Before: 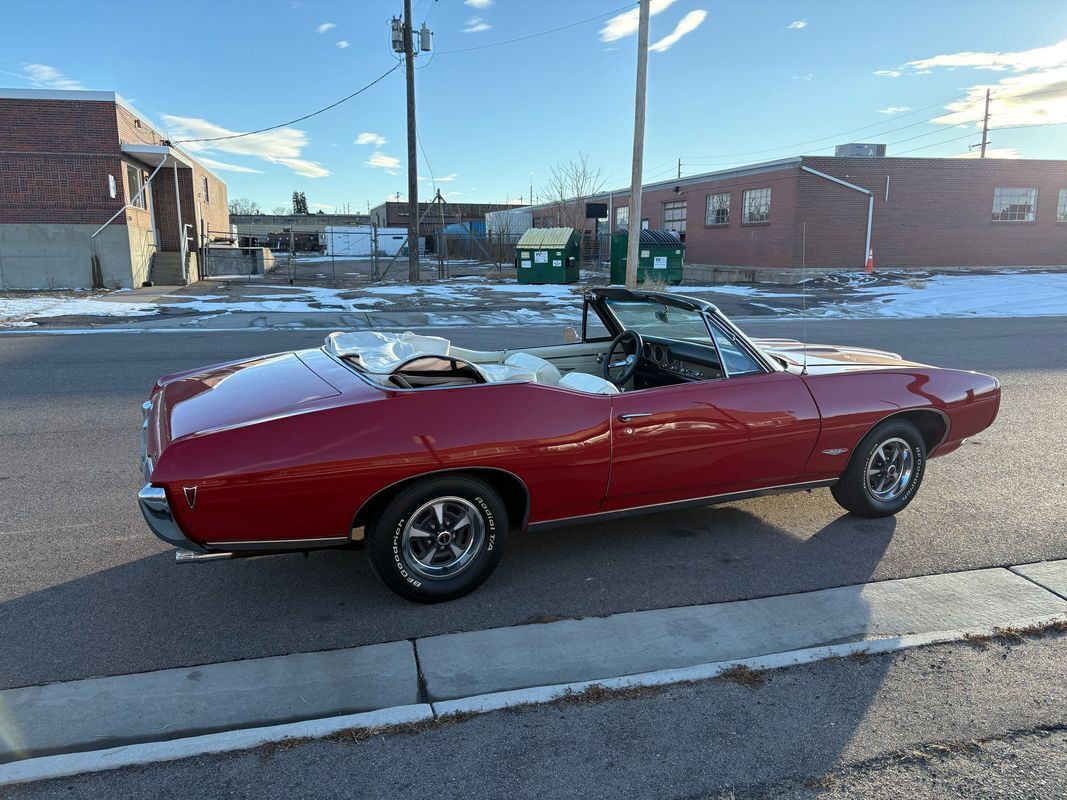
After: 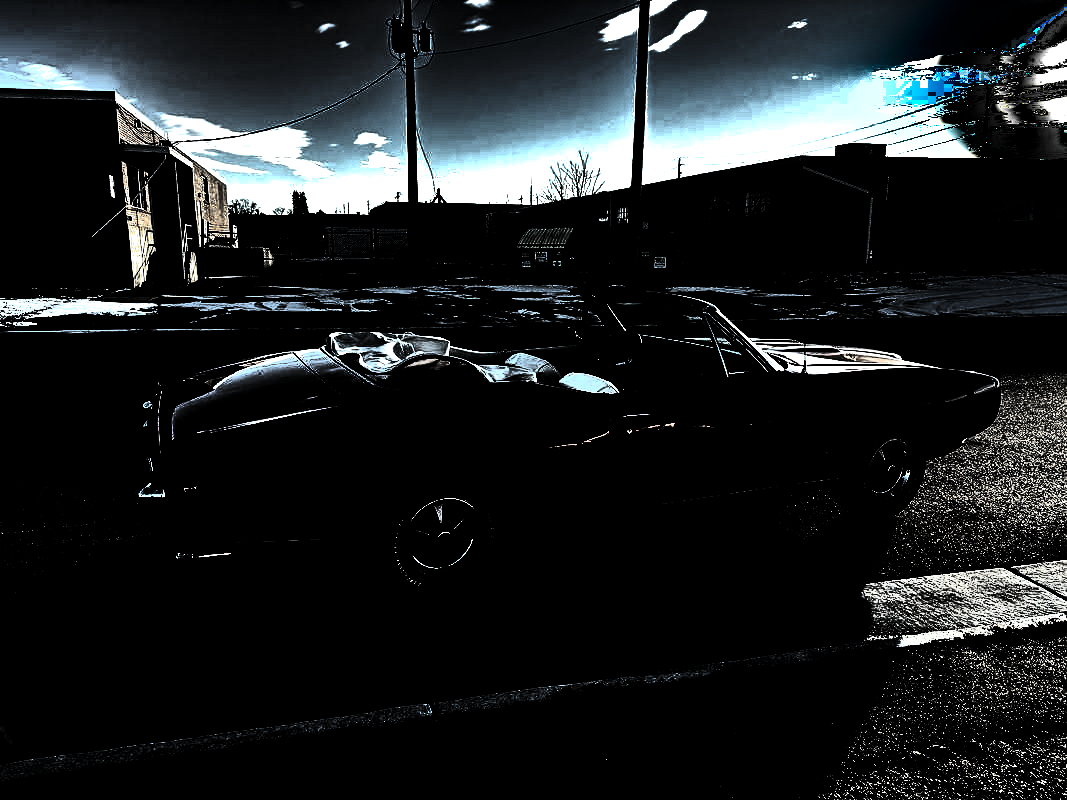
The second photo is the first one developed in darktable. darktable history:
exposure: exposure 0.6 EV, compensate exposure bias true, compensate highlight preservation false
shadows and highlights: radius 124.2, shadows 98.74, white point adjustment -2.81, highlights -99.6, soften with gaussian
levels: levels [0.721, 0.937, 0.997]
